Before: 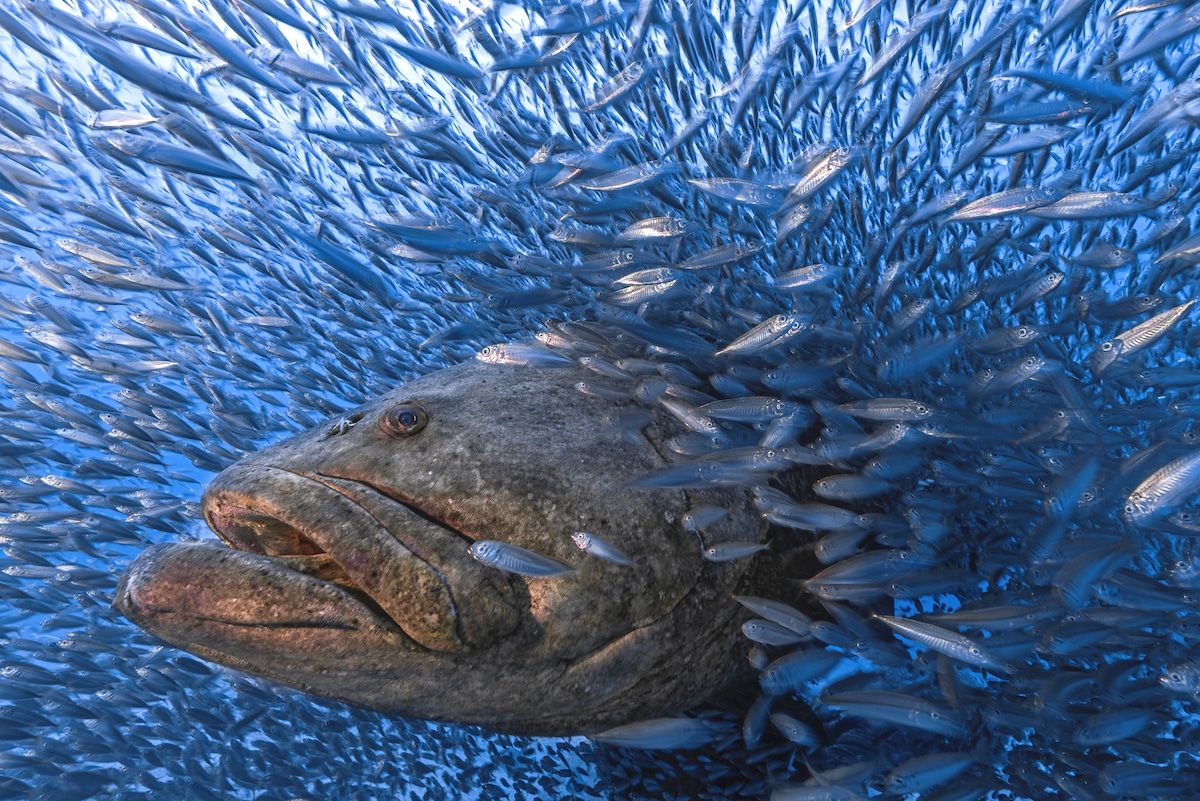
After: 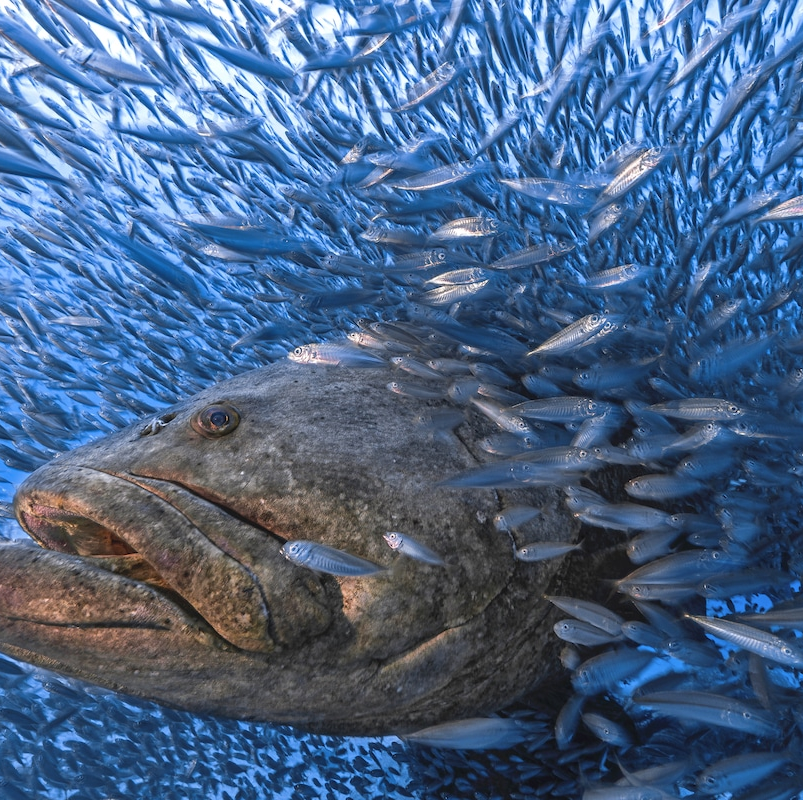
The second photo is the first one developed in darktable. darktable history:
shadows and highlights: shadows 36.17, highlights -27.91, soften with gaussian
crop and rotate: left 15.692%, right 17.332%
